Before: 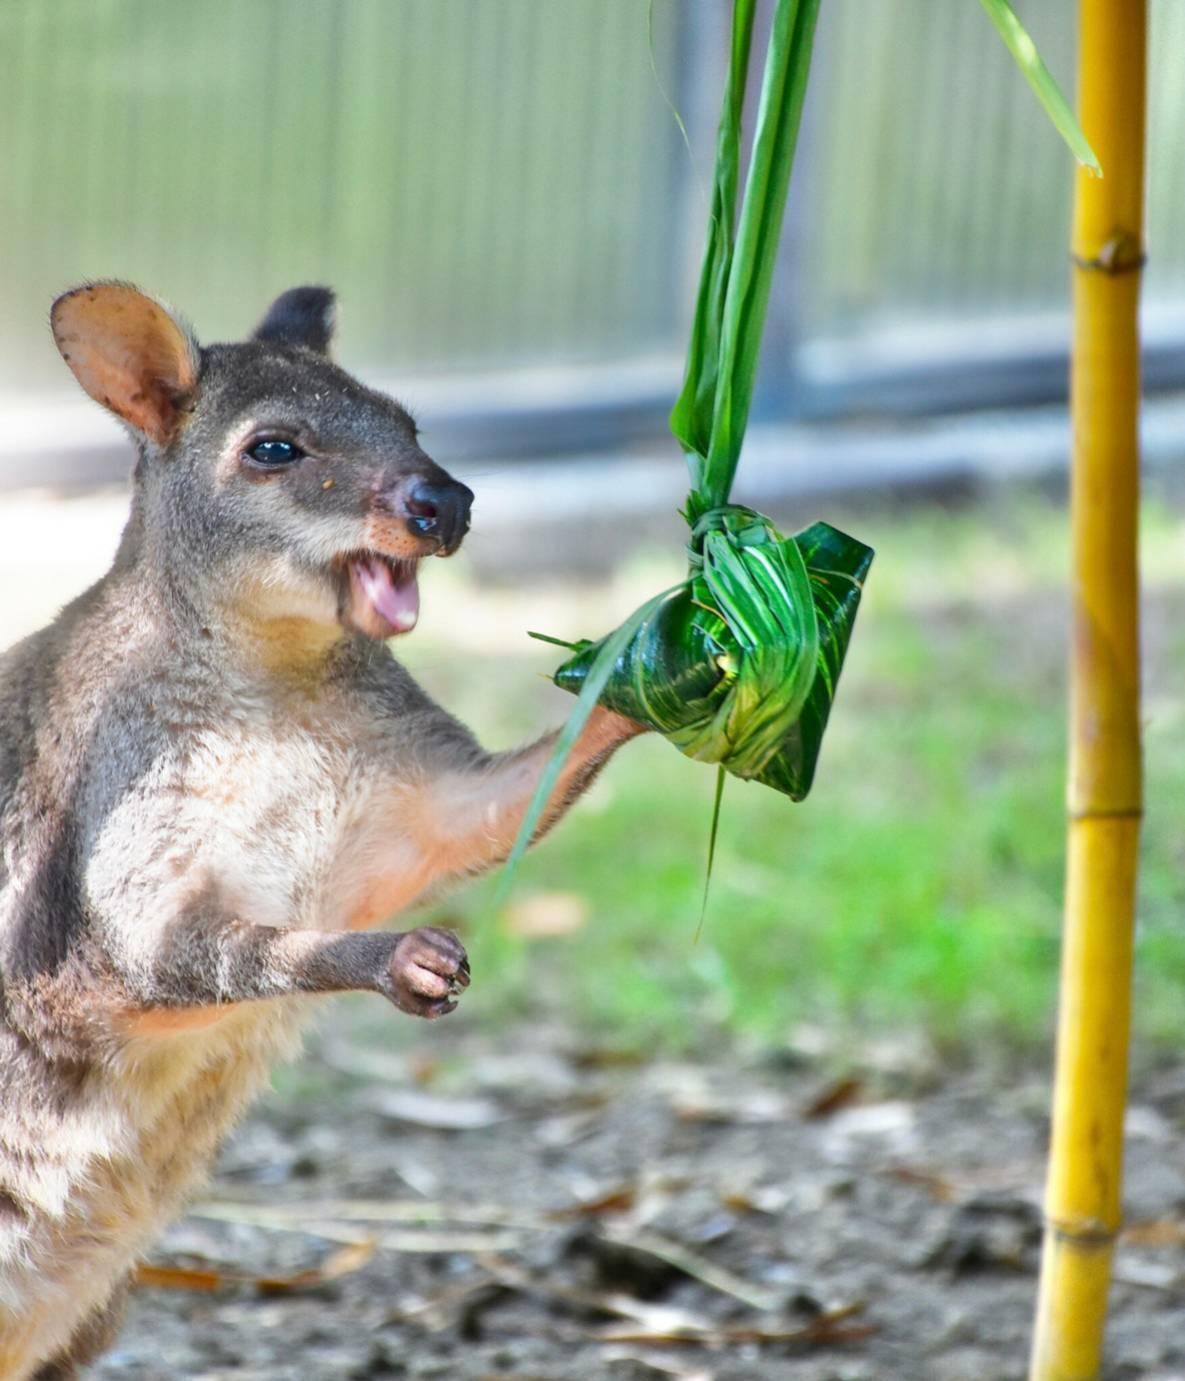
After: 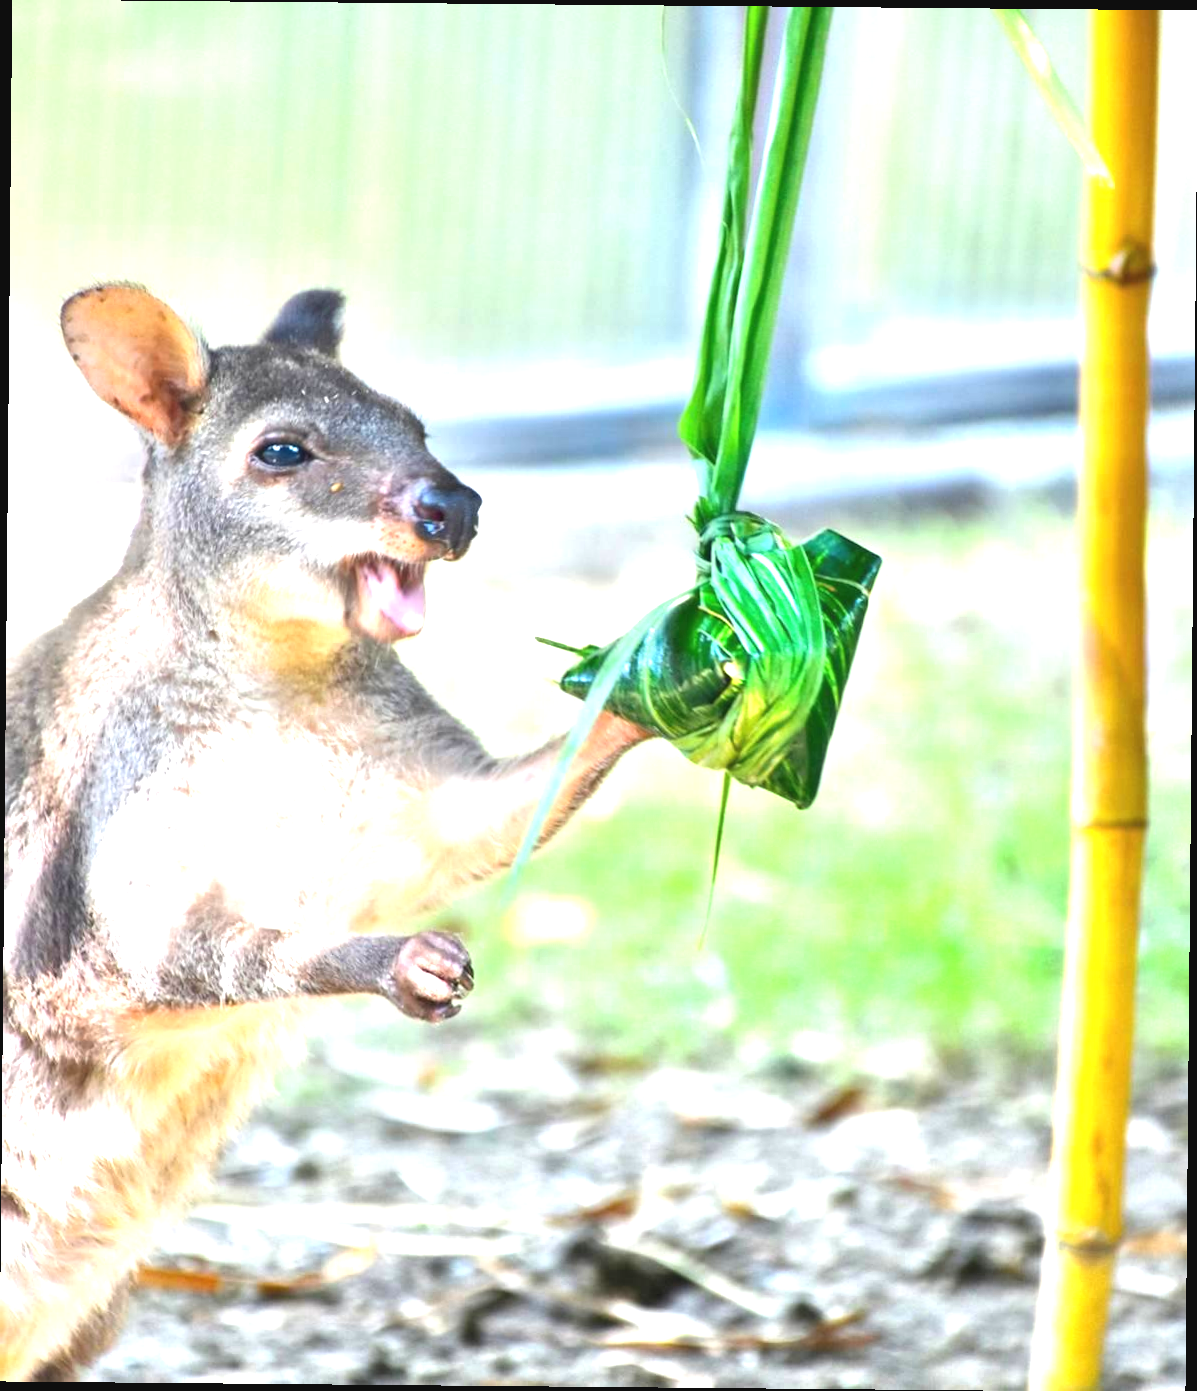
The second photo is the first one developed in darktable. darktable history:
crop and rotate: angle -0.528°
exposure: black level correction -0.002, exposure 1.361 EV, compensate highlight preservation false
